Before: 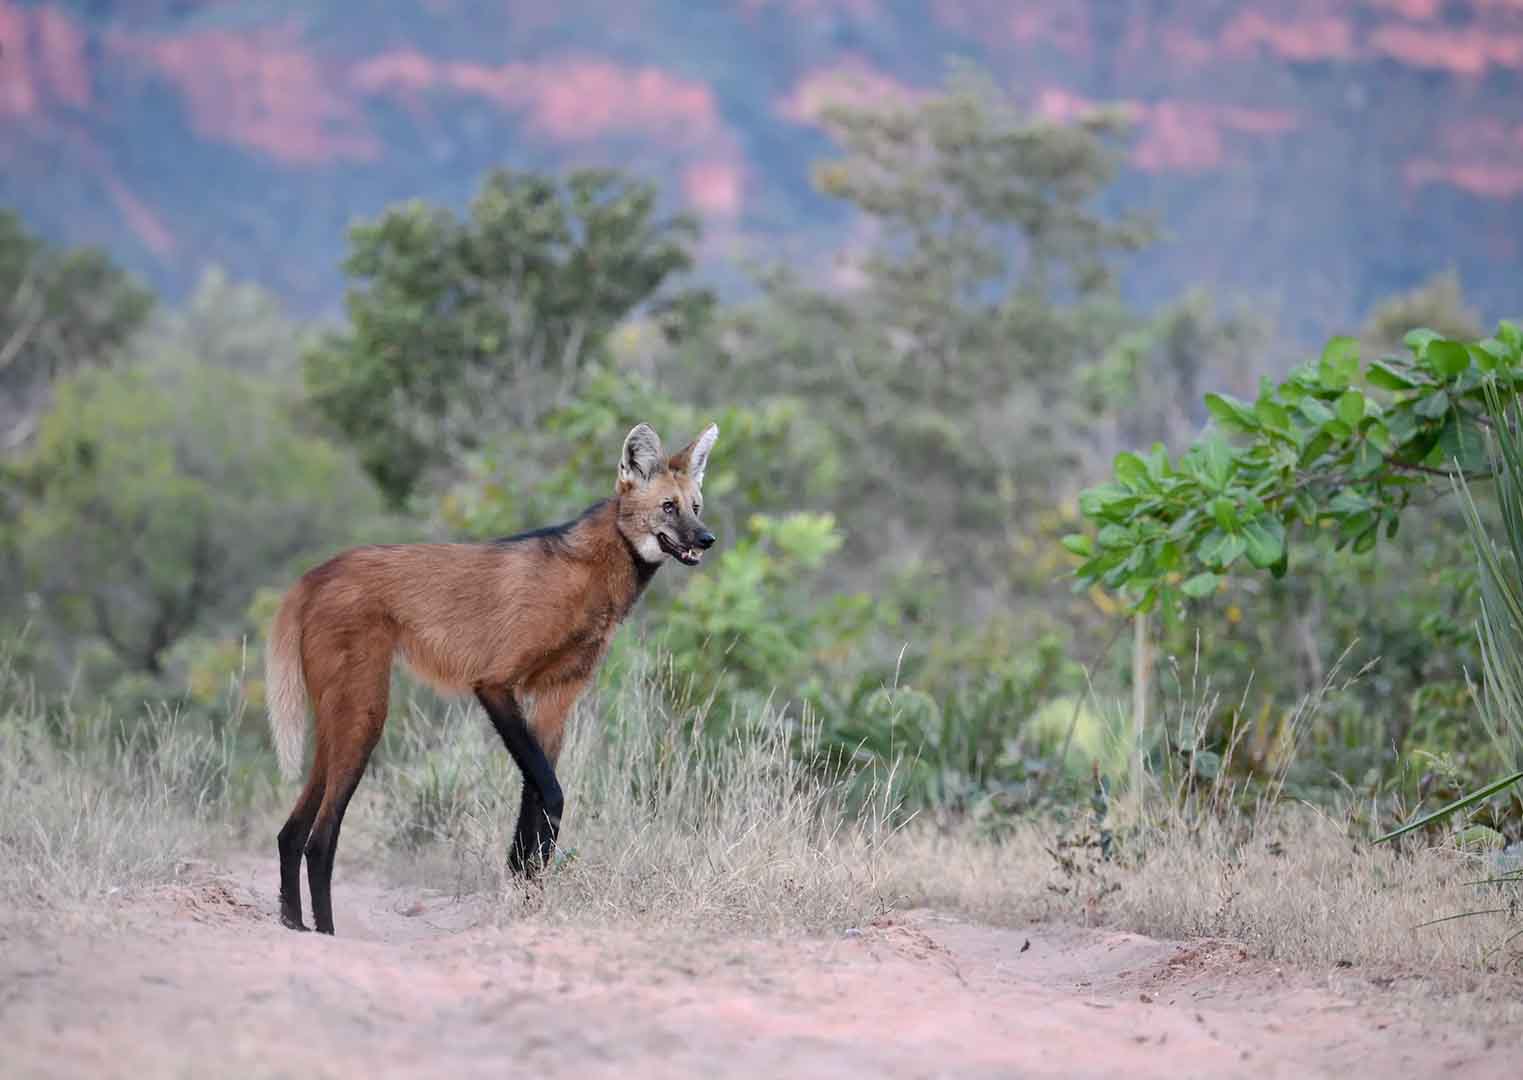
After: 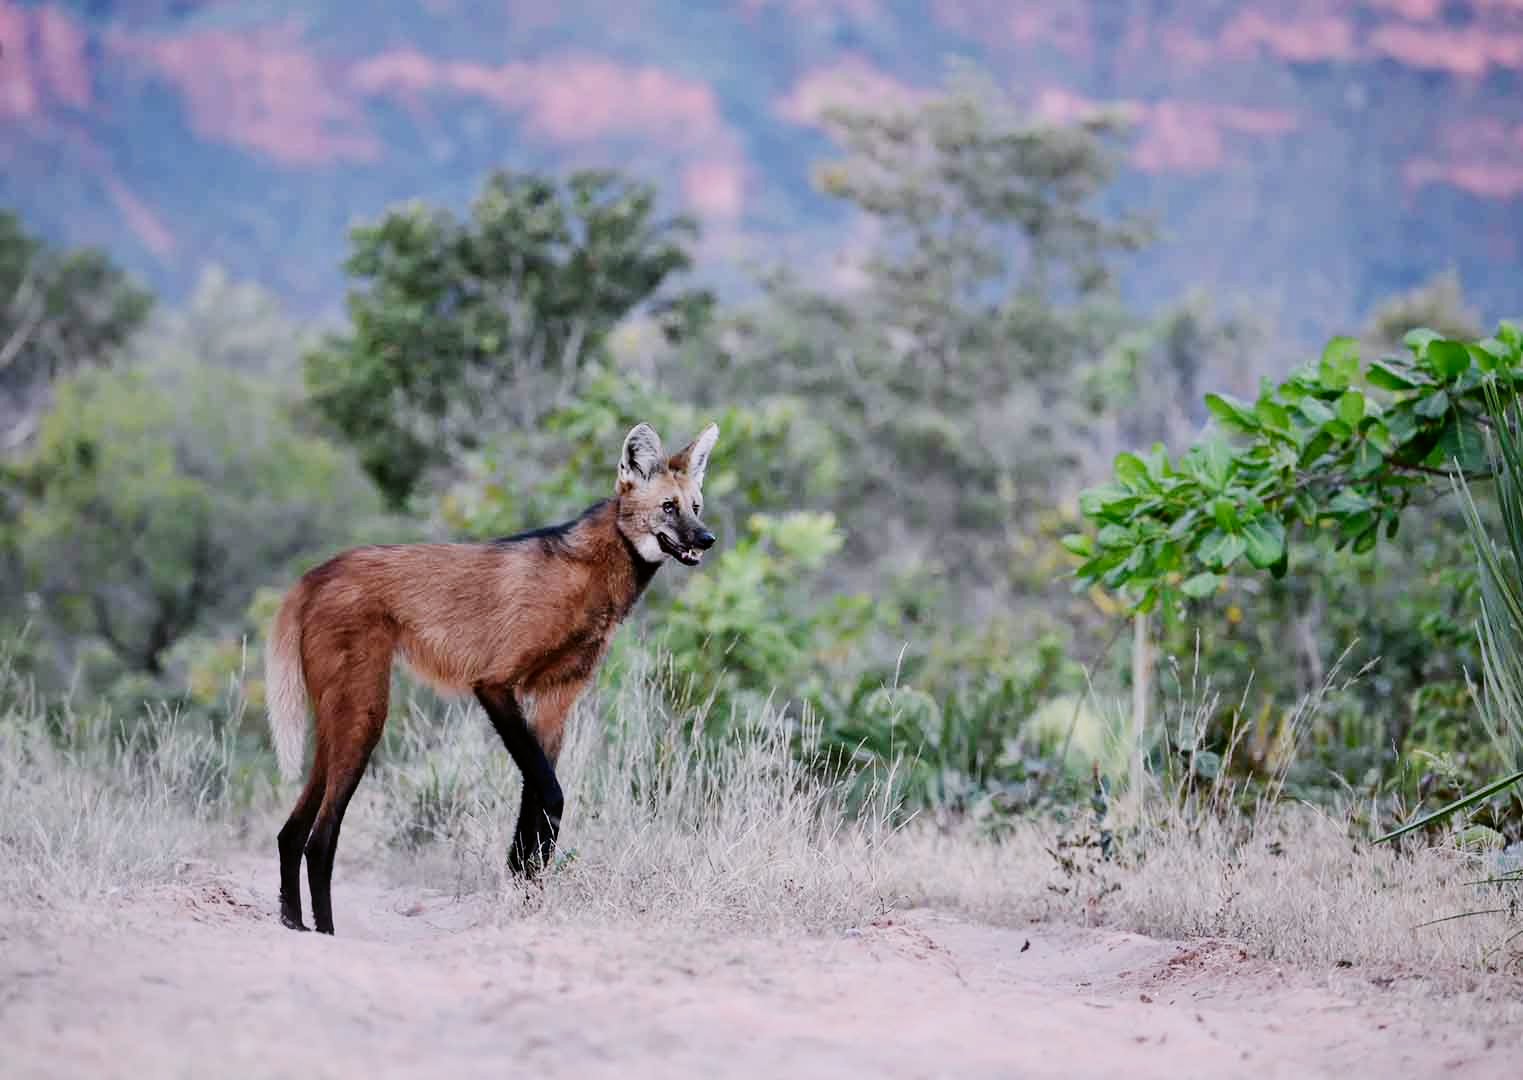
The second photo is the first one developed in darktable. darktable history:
color correction: highlights a* 3.12, highlights b* -1.55, shadows a* -0.101, shadows b* 2.52, saturation 0.98
sigmoid: contrast 1.81, skew -0.21, preserve hue 0%, red attenuation 0.1, red rotation 0.035, green attenuation 0.1, green rotation -0.017, blue attenuation 0.15, blue rotation -0.052, base primaries Rec2020
white balance: red 0.967, blue 1.049
